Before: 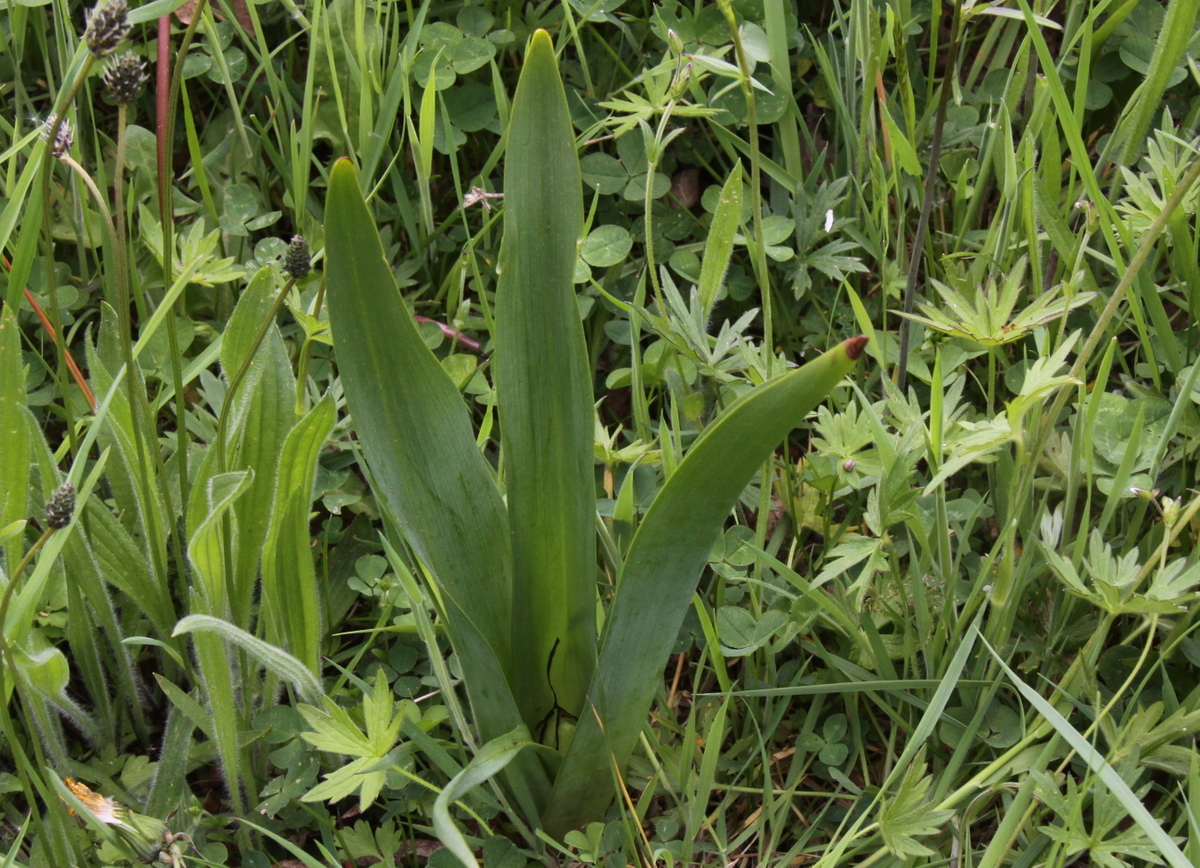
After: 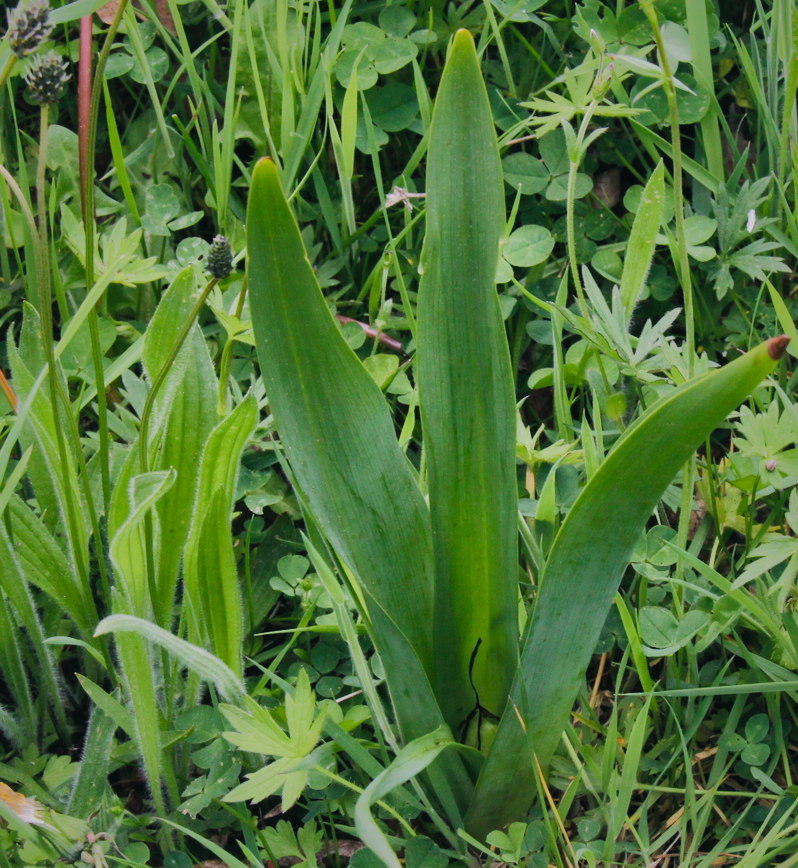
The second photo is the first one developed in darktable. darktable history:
crop and rotate: left 6.527%, right 26.9%
filmic rgb: black relative exposure -7.65 EV, white relative exposure 4.56 EV, hardness 3.61, contrast 1.061
color balance rgb: power › luminance -7.569%, power › chroma 1.078%, power › hue 215.46°, global offset › luminance 0.719%, perceptual saturation grading › global saturation 25.703%, perceptual saturation grading › highlights -50.154%, perceptual saturation grading › shadows 30.855%, perceptual brilliance grading › global brilliance 25.399%
shadows and highlights: shadows 38.44, highlights -76.28
